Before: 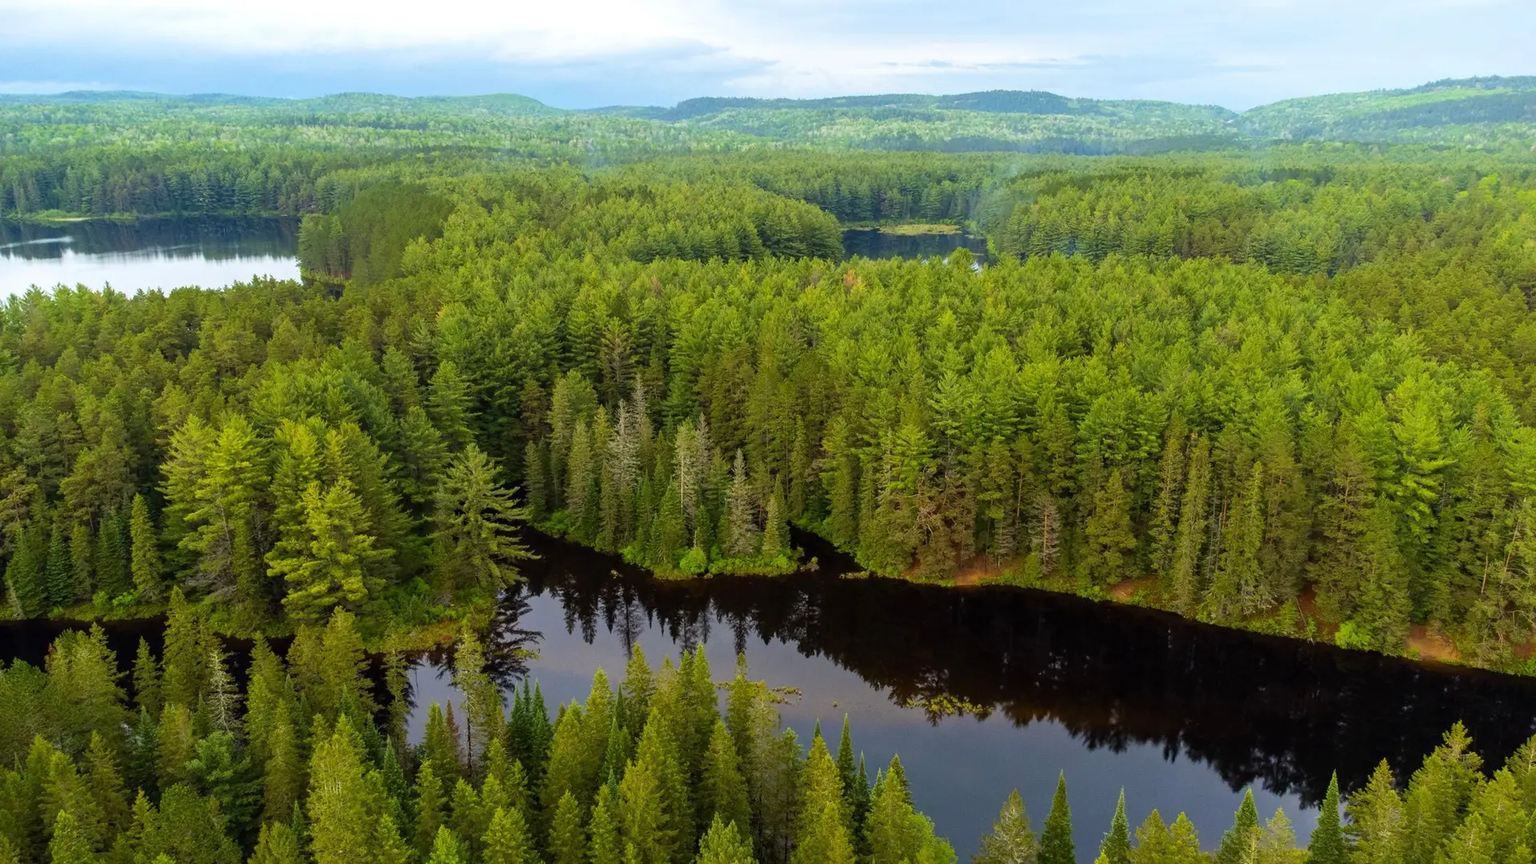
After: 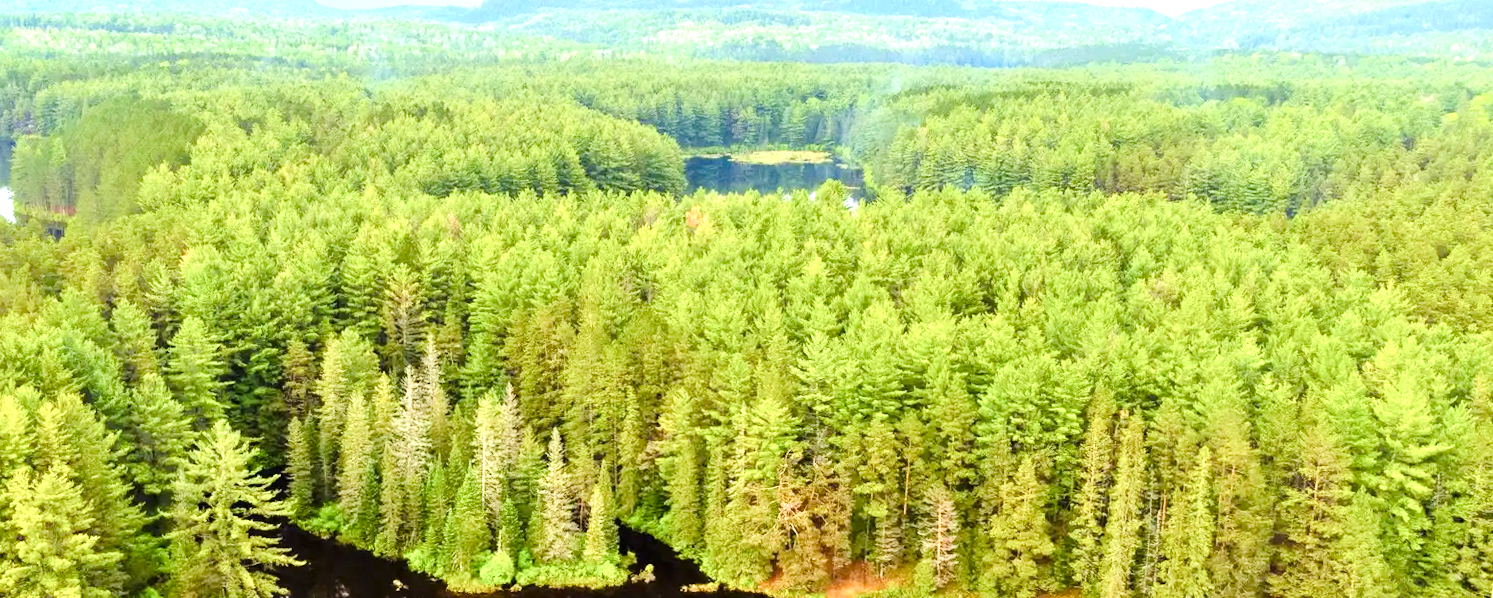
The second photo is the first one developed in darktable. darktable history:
crop: left 18.38%, top 11.092%, right 2.134%, bottom 33.217%
exposure: black level correction 0, exposure 0.7 EV, compensate exposure bias true, compensate highlight preservation false
tone equalizer: -7 EV 0.15 EV, -6 EV 0.6 EV, -5 EV 1.15 EV, -4 EV 1.33 EV, -3 EV 1.15 EV, -2 EV 0.6 EV, -1 EV 0.15 EV, mask exposure compensation -0.5 EV
tone curve: curves: ch0 [(0, 0) (0.055, 0.031) (0.282, 0.215) (0.729, 0.785) (1, 1)], color space Lab, linked channels, preserve colors none
rotate and perspective: rotation 0.226°, lens shift (vertical) -0.042, crop left 0.023, crop right 0.982, crop top 0.006, crop bottom 0.994
color balance rgb: perceptual saturation grading › global saturation 20%, perceptual saturation grading › highlights -50%, perceptual saturation grading › shadows 30%, perceptual brilliance grading › global brilliance 10%, perceptual brilliance grading › shadows 15%
